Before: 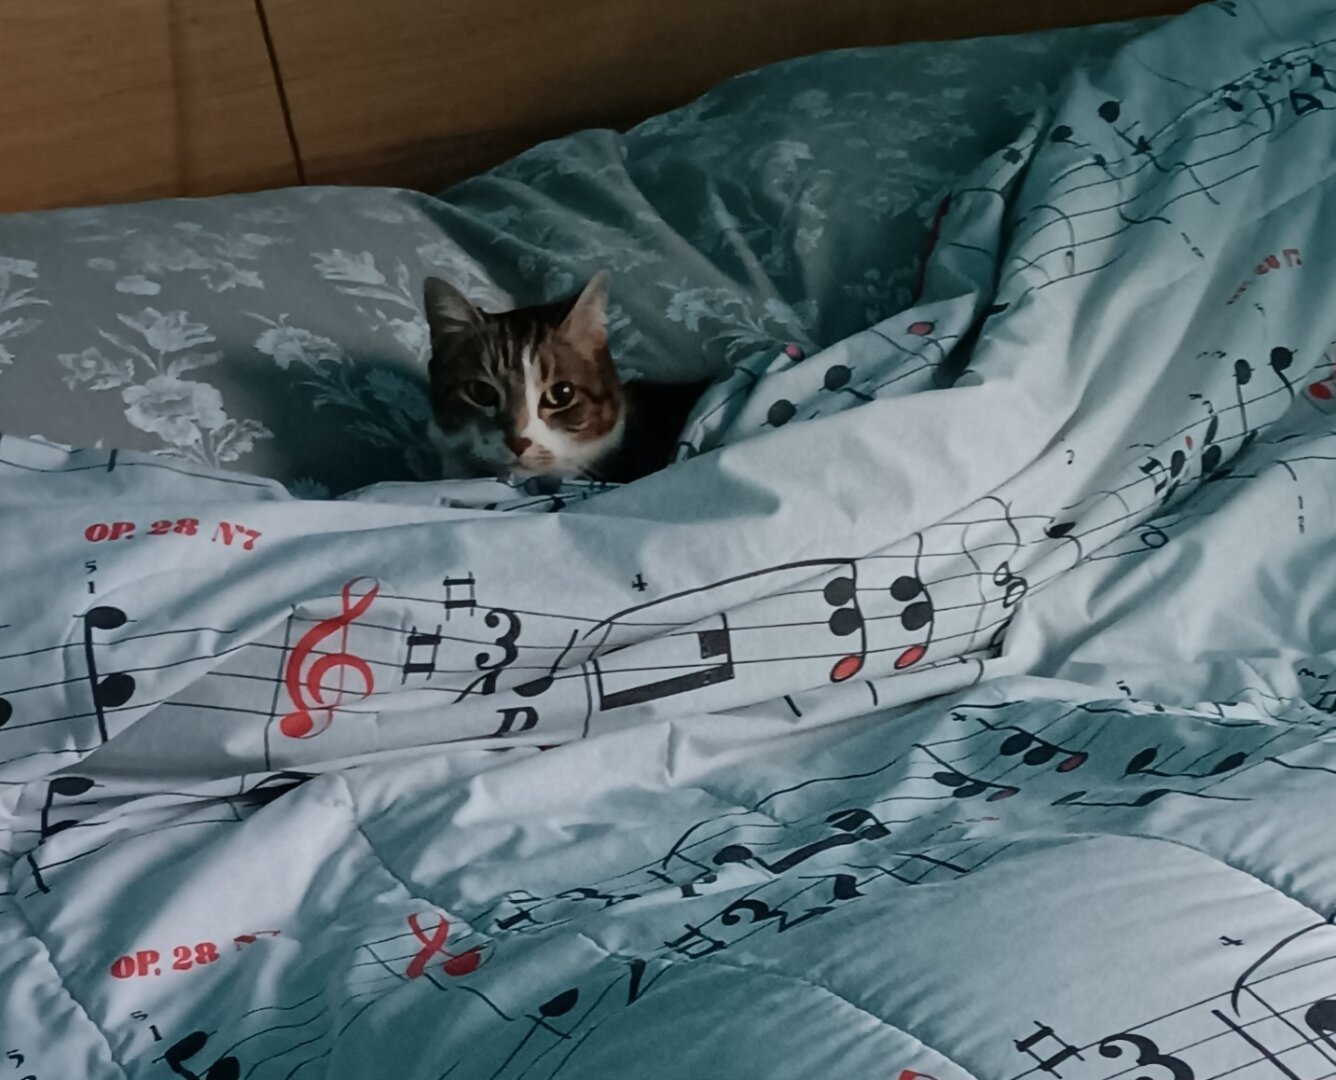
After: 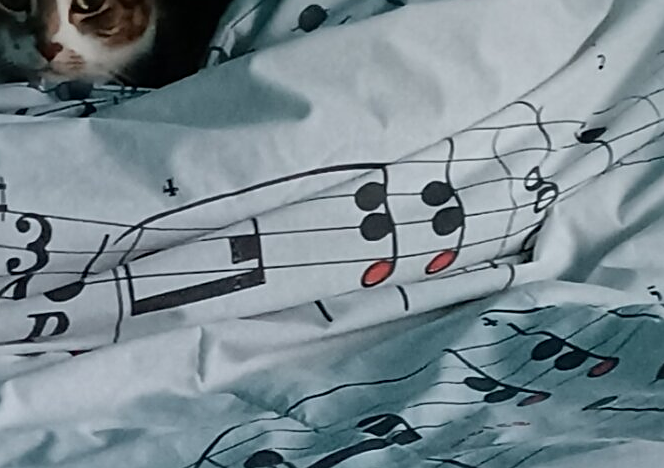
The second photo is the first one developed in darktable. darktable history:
crop: left 35.123%, top 36.612%, right 15.113%, bottom 19.968%
sharpen: on, module defaults
